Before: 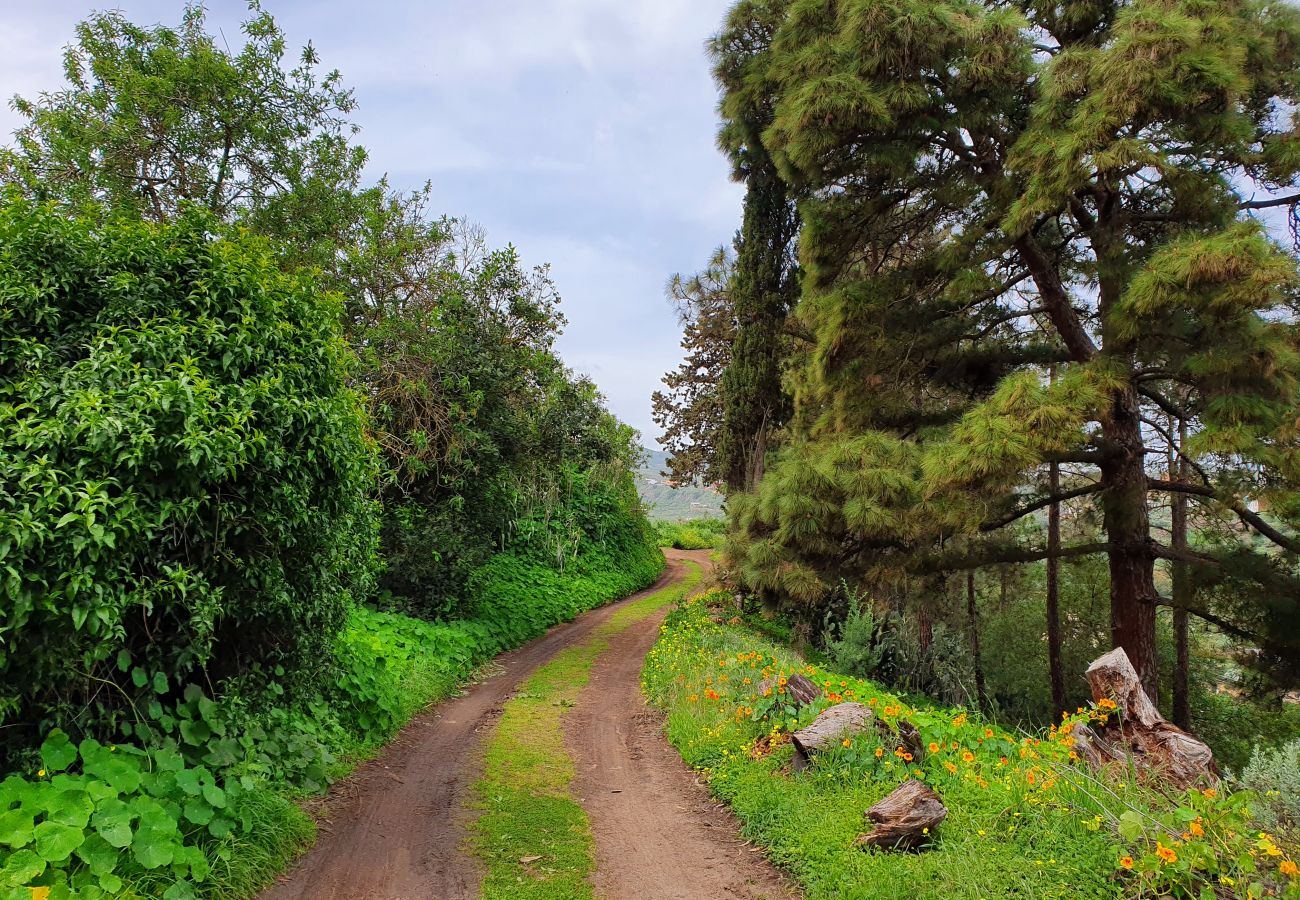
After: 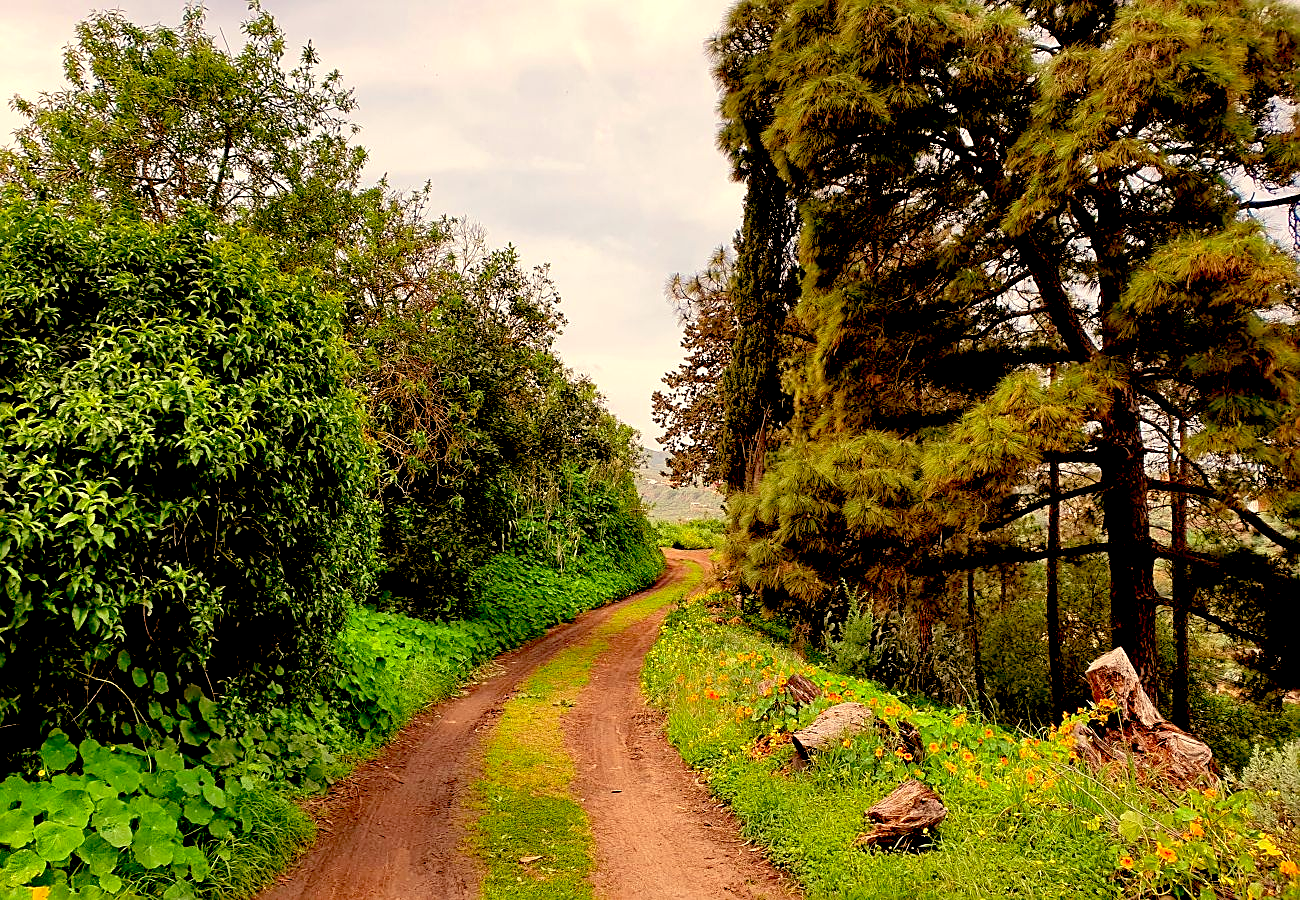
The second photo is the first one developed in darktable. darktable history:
white balance: red 1.123, blue 0.83
exposure: black level correction 0.031, exposure 0.304 EV, compensate highlight preservation false
tone equalizer: on, module defaults
sharpen: on, module defaults
rgb levels: mode RGB, independent channels, levels [[0, 0.474, 1], [0, 0.5, 1], [0, 0.5, 1]]
